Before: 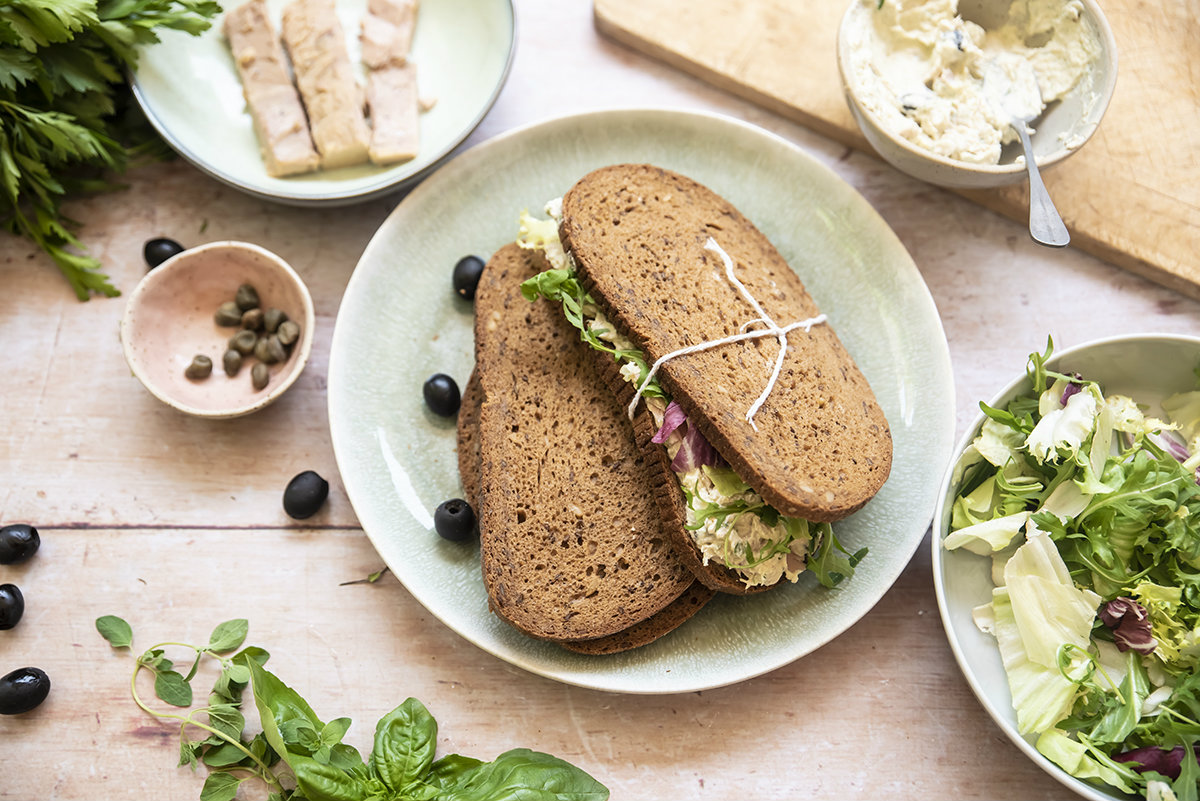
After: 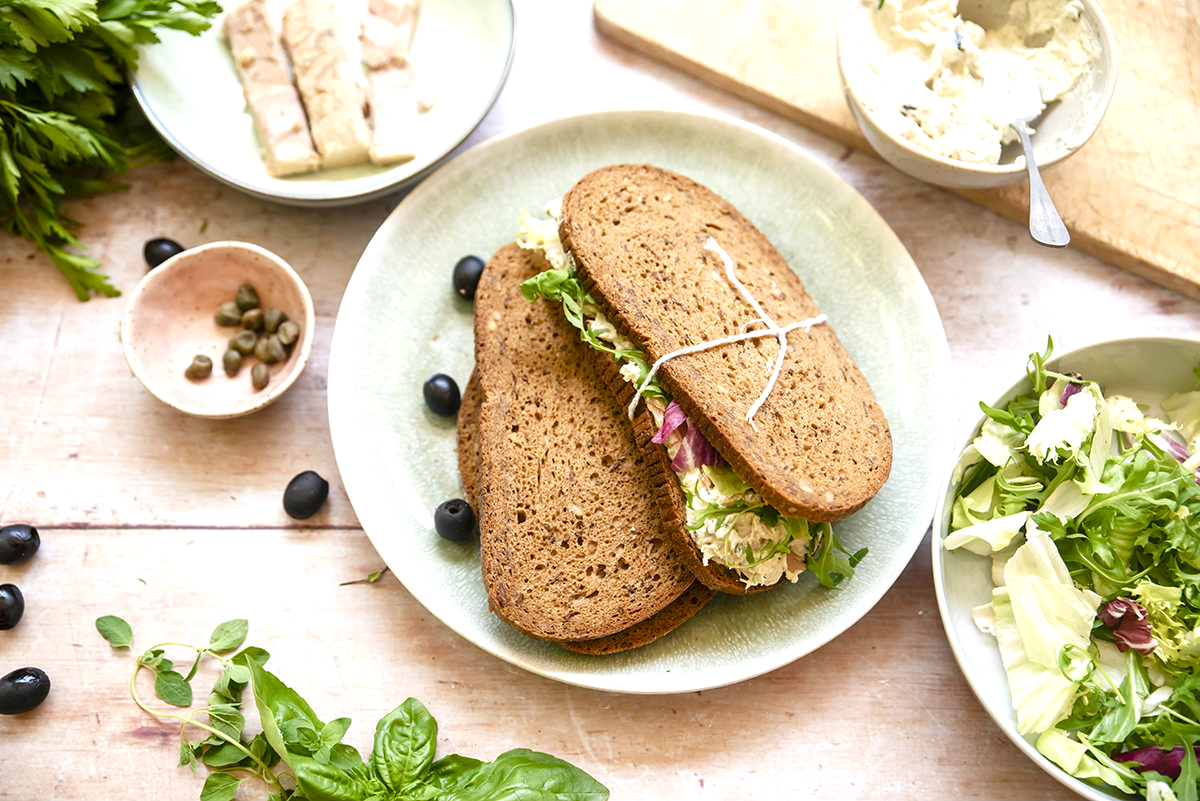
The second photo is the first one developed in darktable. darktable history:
color balance rgb: perceptual saturation grading › global saturation 20%, perceptual saturation grading › highlights -50%, perceptual saturation grading › shadows 30%, perceptual brilliance grading › global brilliance 10%, perceptual brilliance grading › shadows 15%
contrast brightness saturation: saturation 0.13
